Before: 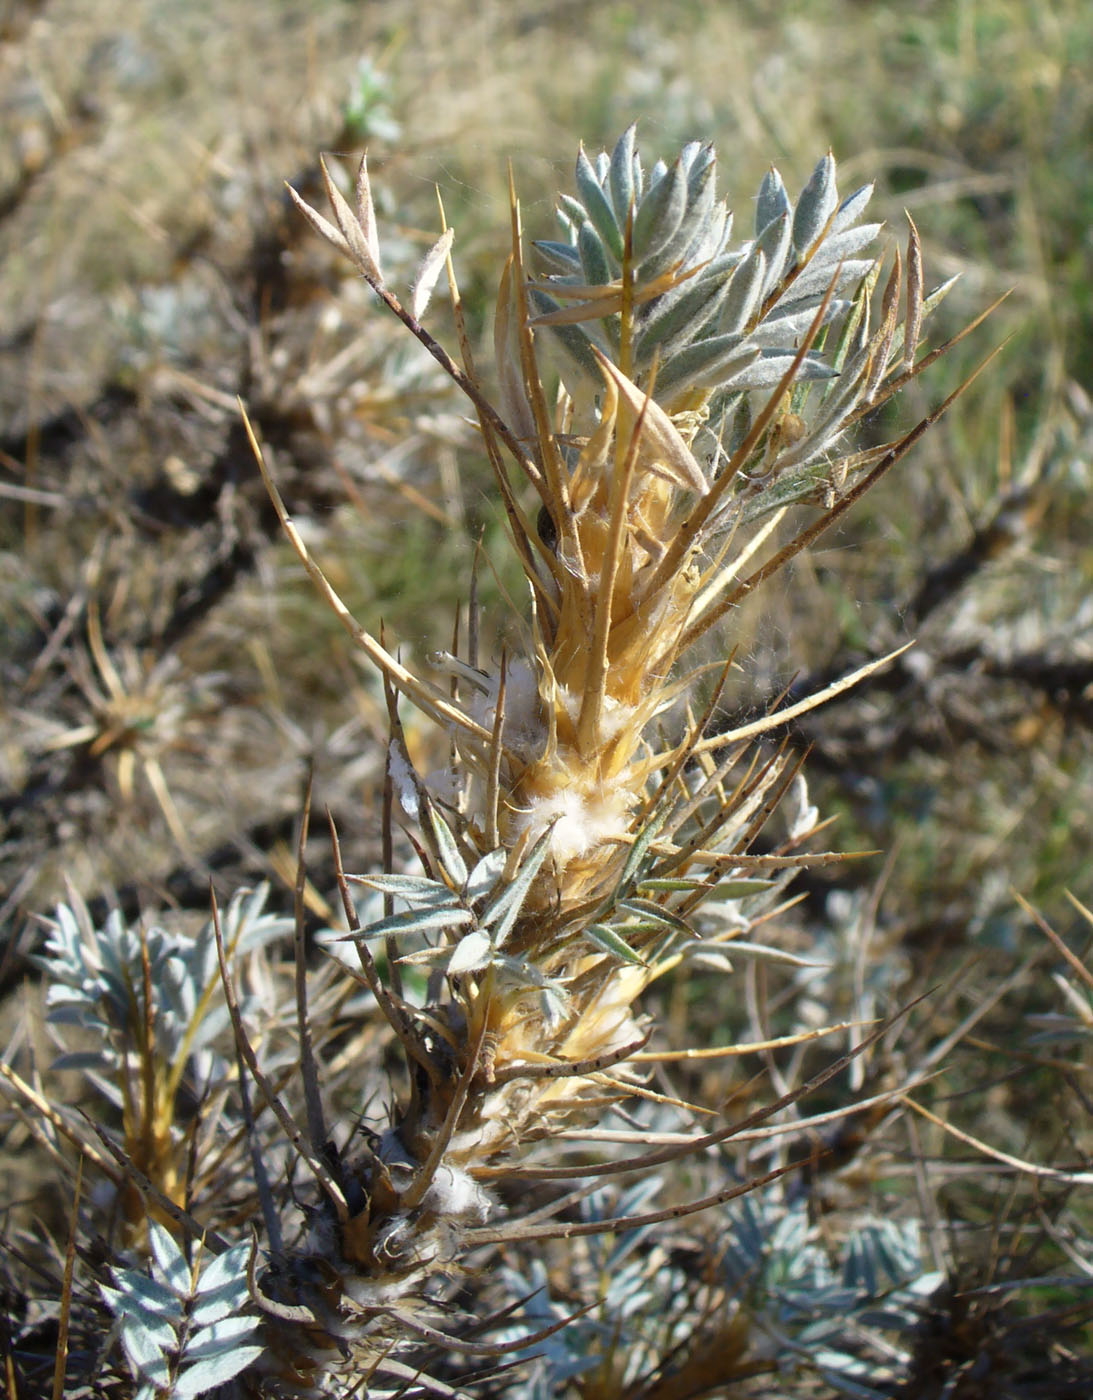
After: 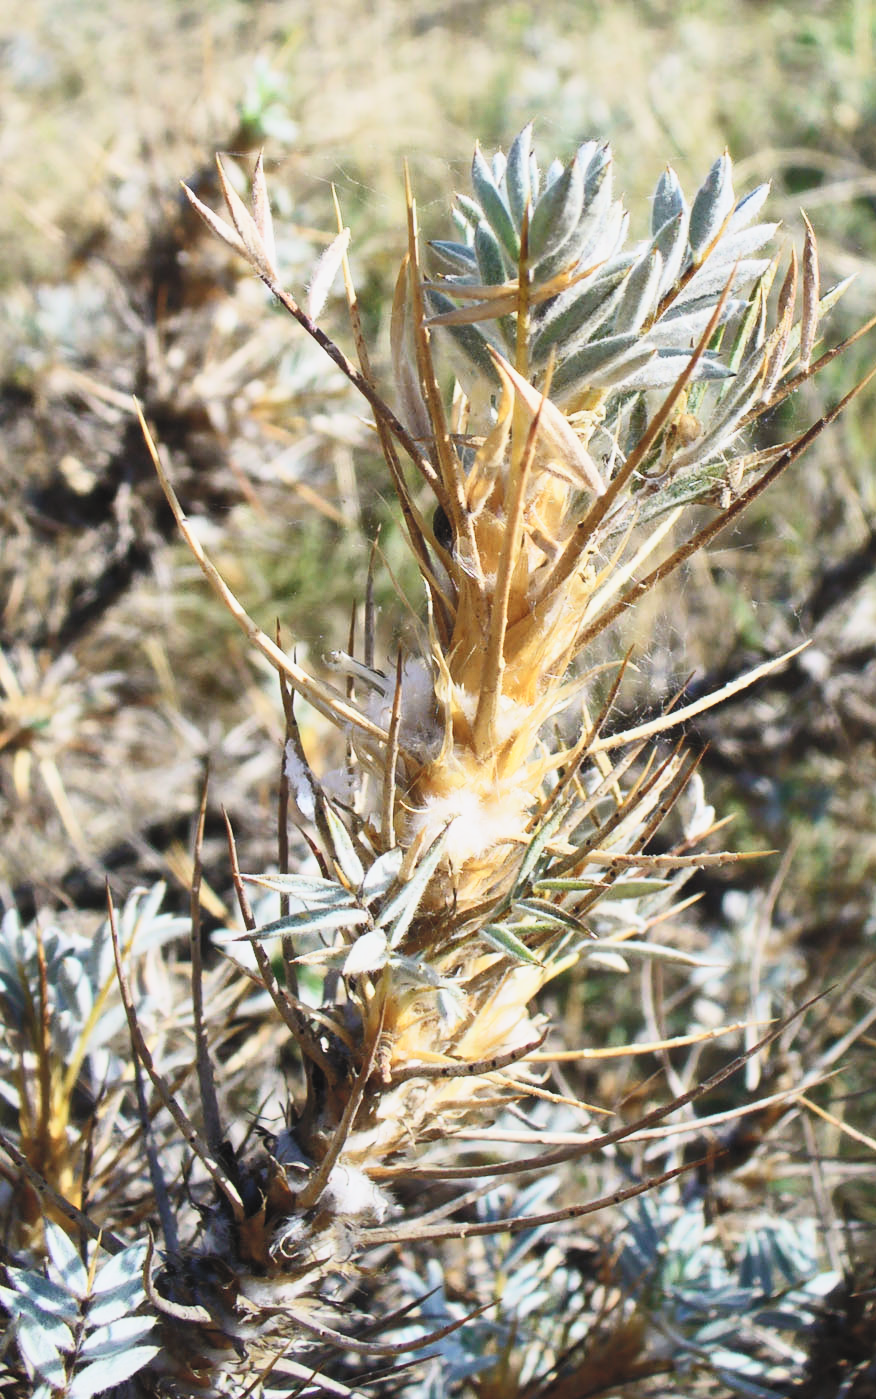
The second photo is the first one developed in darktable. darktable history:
contrast brightness saturation: contrast 0.39, brightness 0.53
shadows and highlights: on, module defaults
sigmoid: skew -0.2, preserve hue 0%, red attenuation 0.1, red rotation 0.035, green attenuation 0.1, green rotation -0.017, blue attenuation 0.15, blue rotation -0.052, base primaries Rec2020
white balance: red 1.009, blue 1.027
color balance: output saturation 98.5%
crop and rotate: left 9.597%, right 10.195%
